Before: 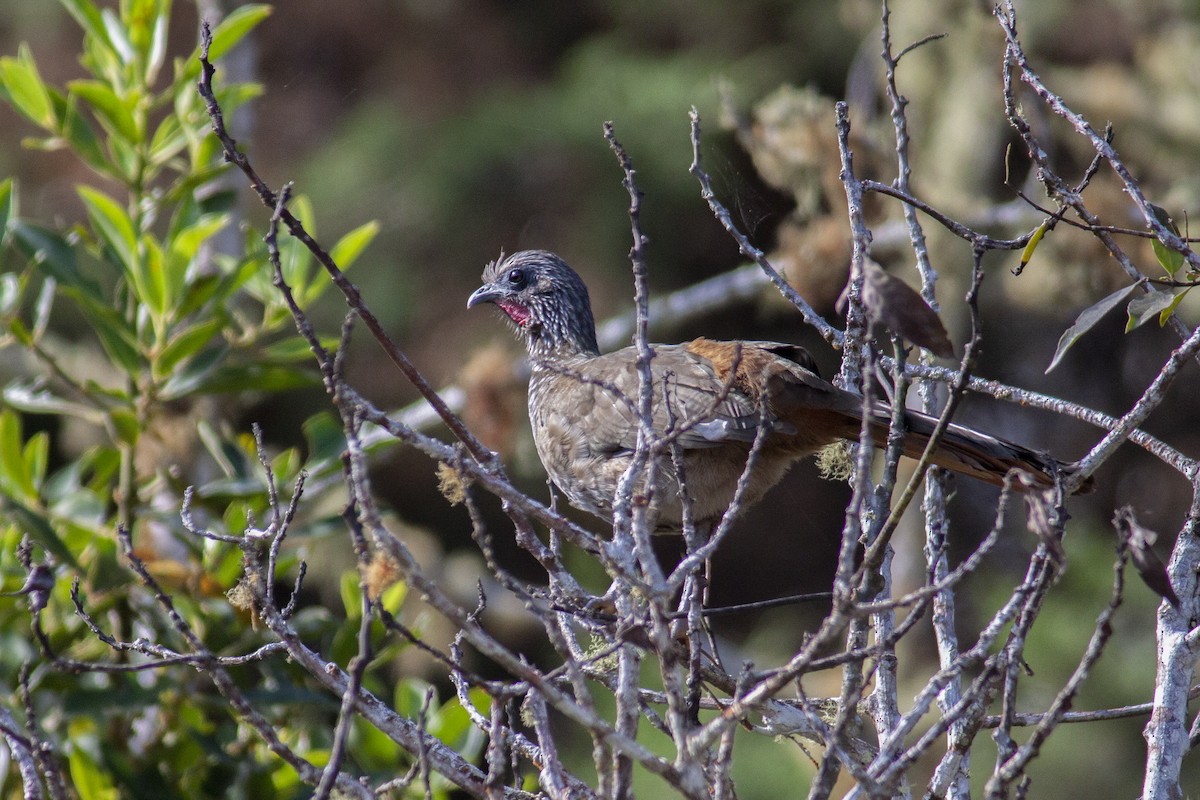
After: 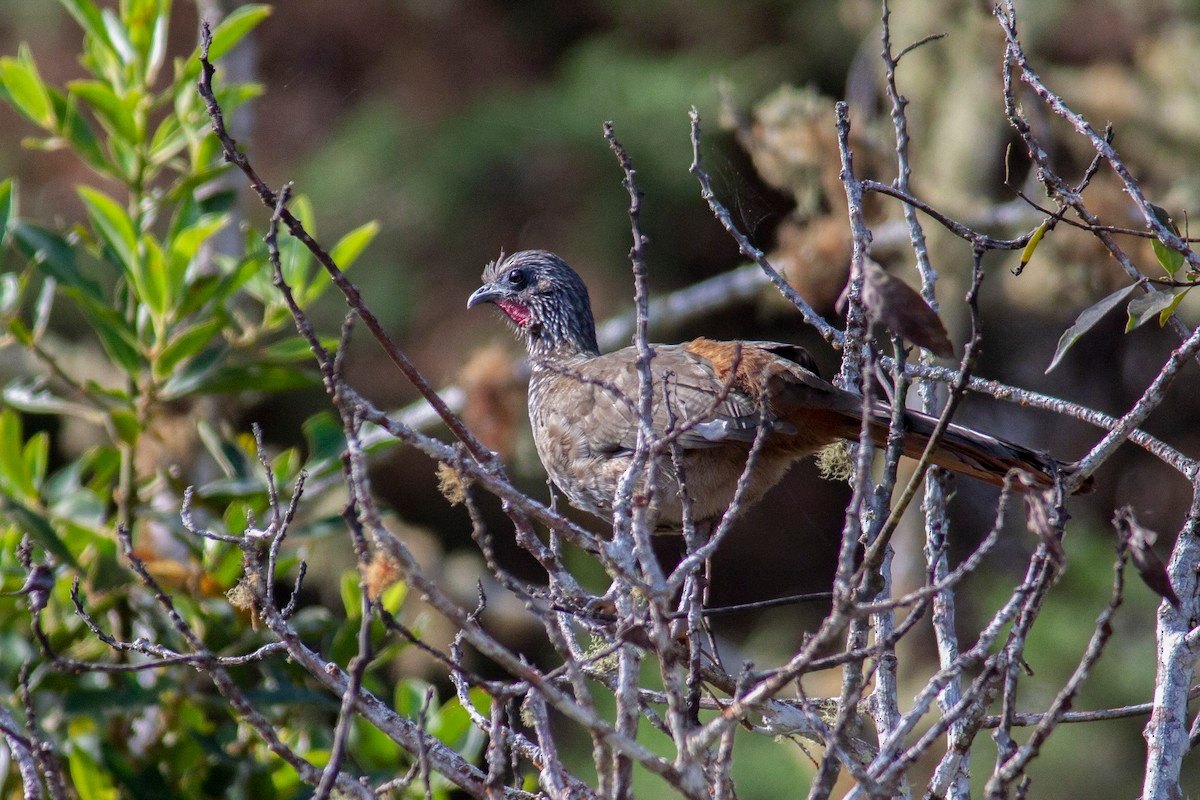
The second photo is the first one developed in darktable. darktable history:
shadows and highlights: shadows -23.28, highlights 47.14, soften with gaussian
